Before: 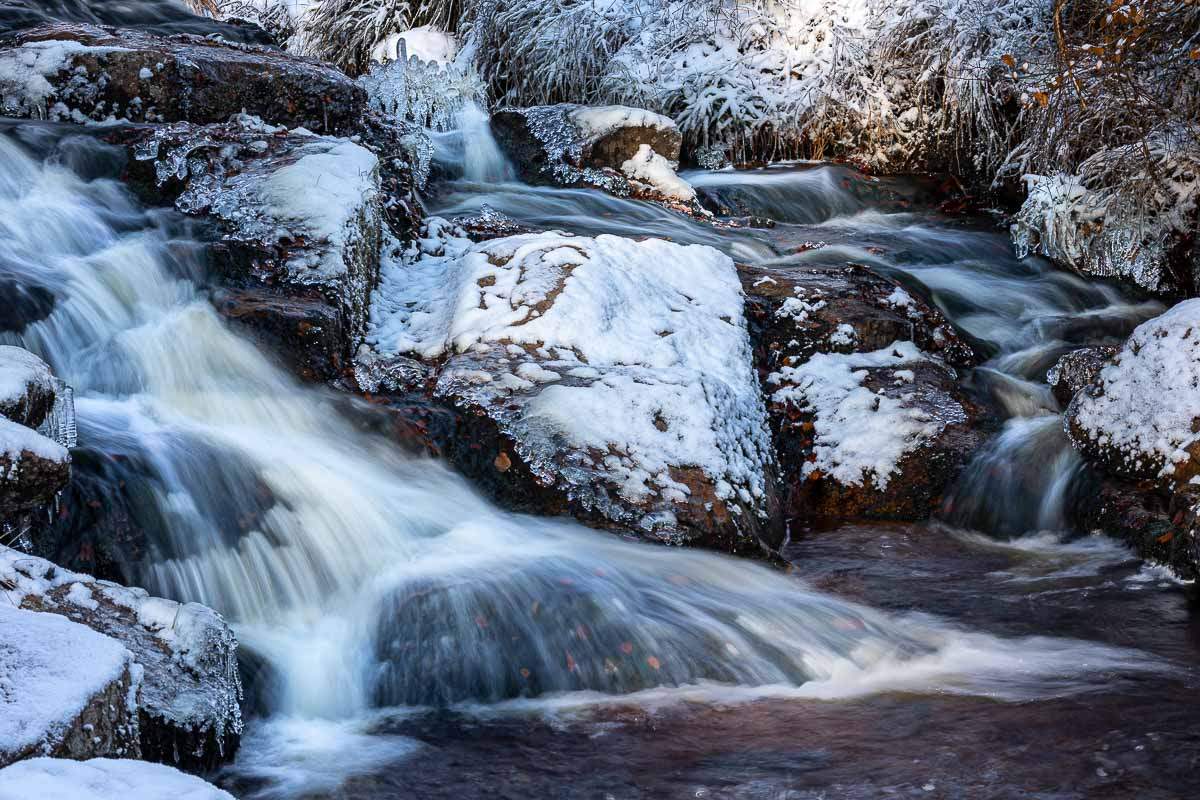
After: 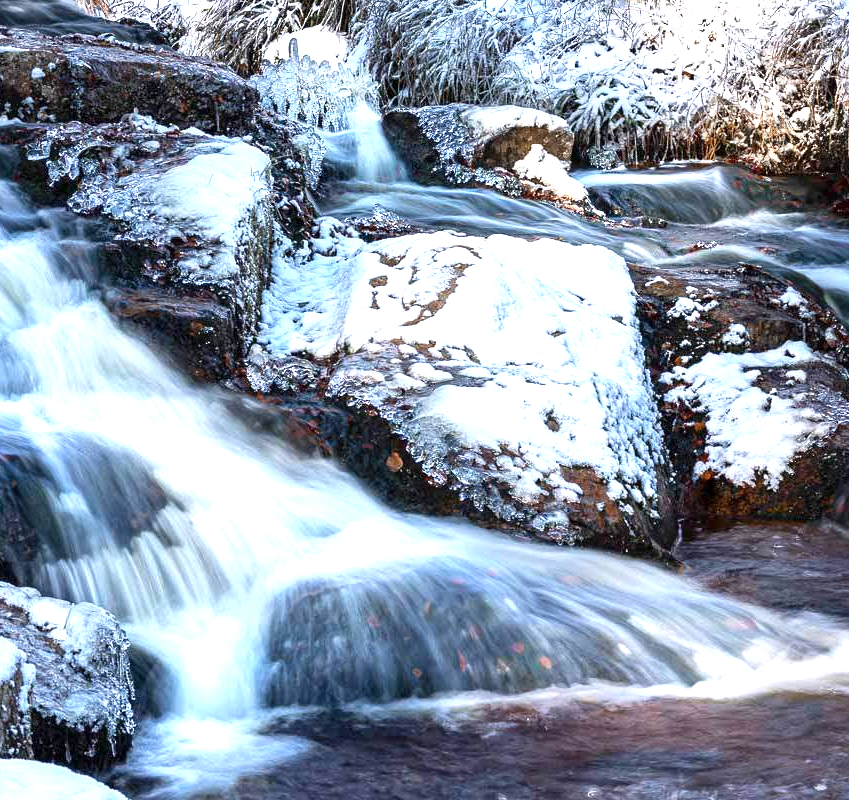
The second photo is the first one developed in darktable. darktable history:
crop and rotate: left 9.061%, right 20.142%
exposure: exposure 1 EV, compensate highlight preservation false
